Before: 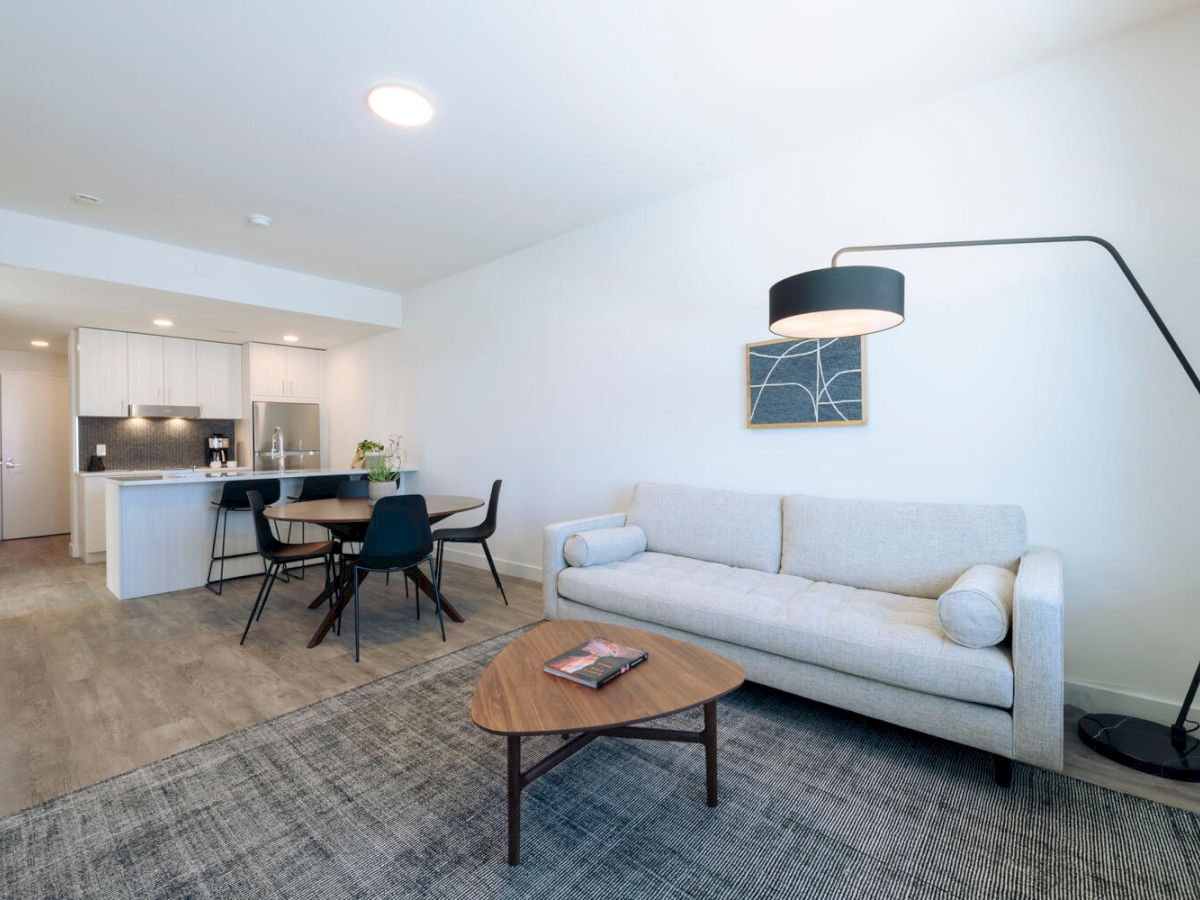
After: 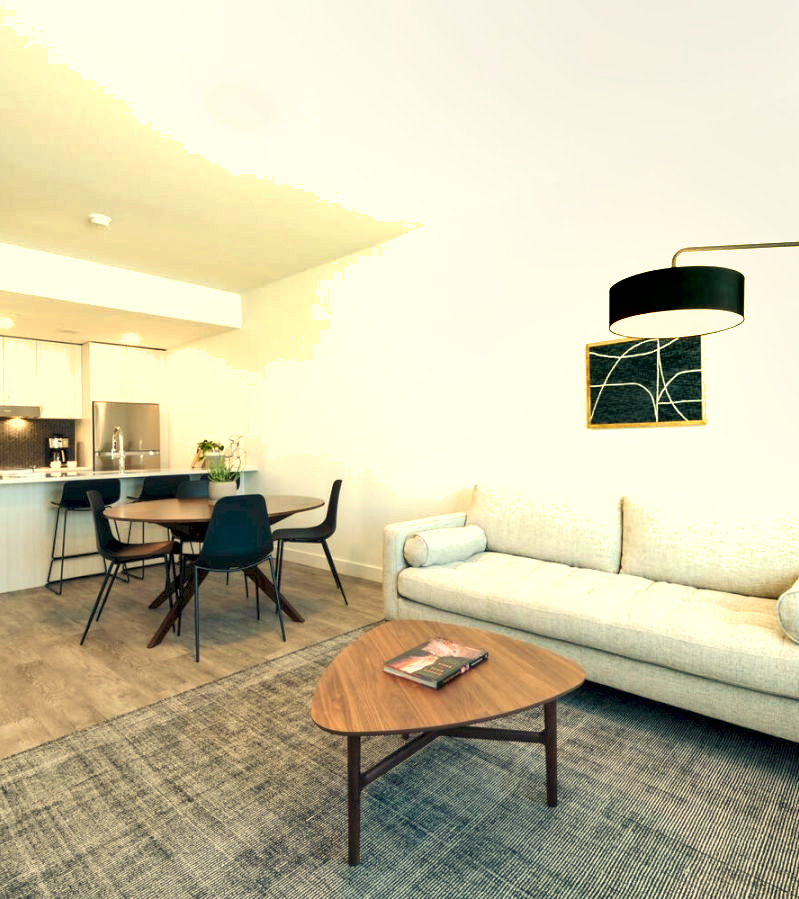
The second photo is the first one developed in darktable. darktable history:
exposure: black level correction 0, exposure 0.7 EV, compensate exposure bias true, compensate highlight preservation false
white balance: red 1.08, blue 0.791
shadows and highlights: white point adjustment 1, soften with gaussian
crop and rotate: left 13.409%, right 19.924%
